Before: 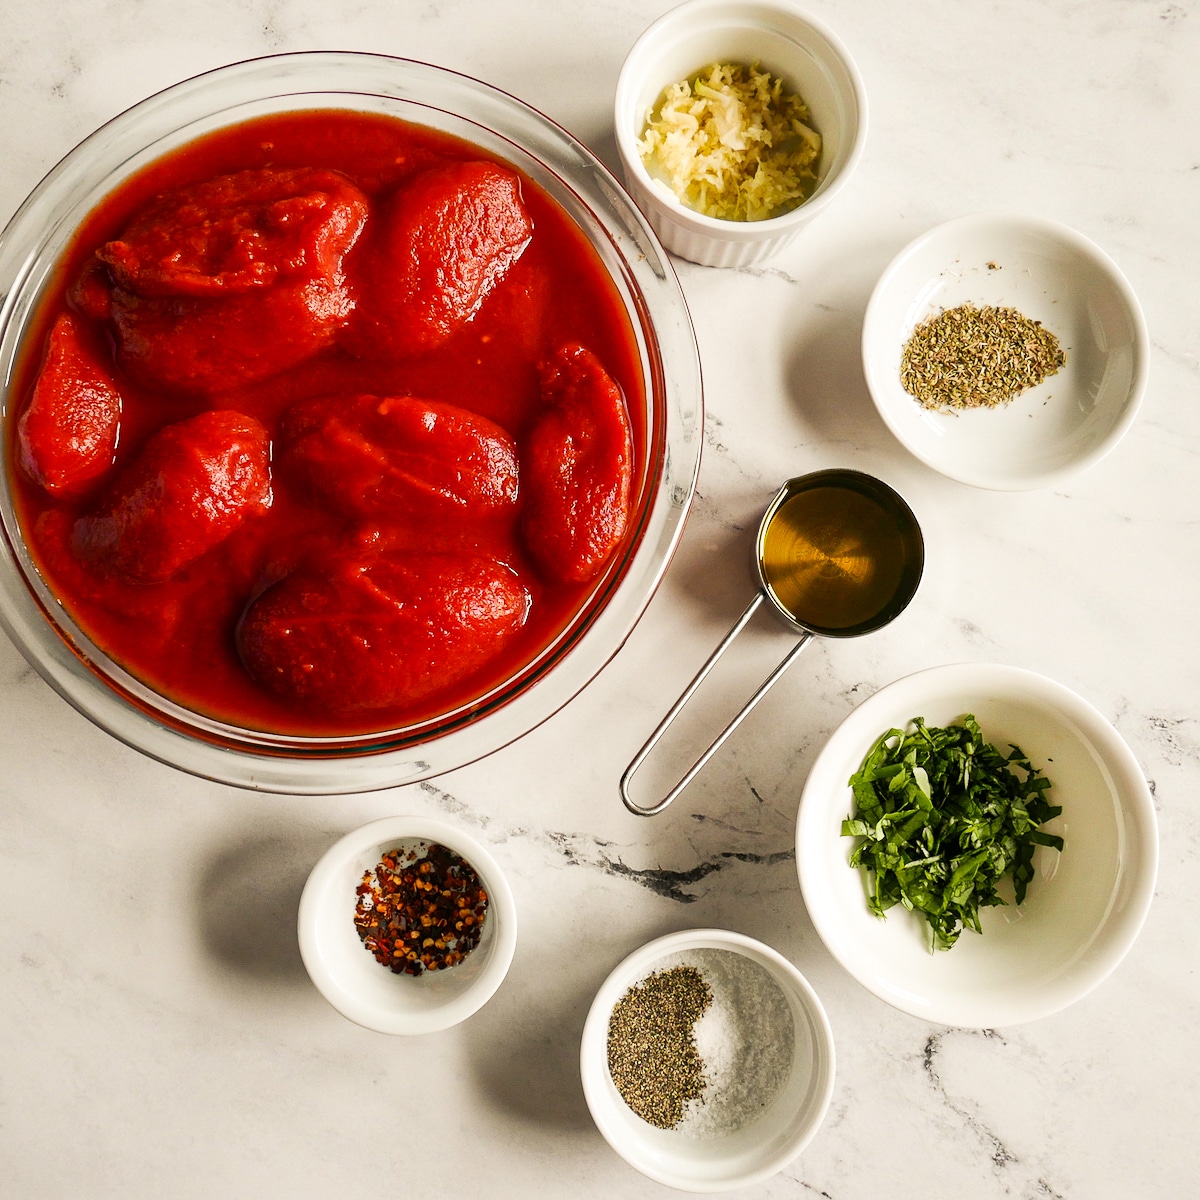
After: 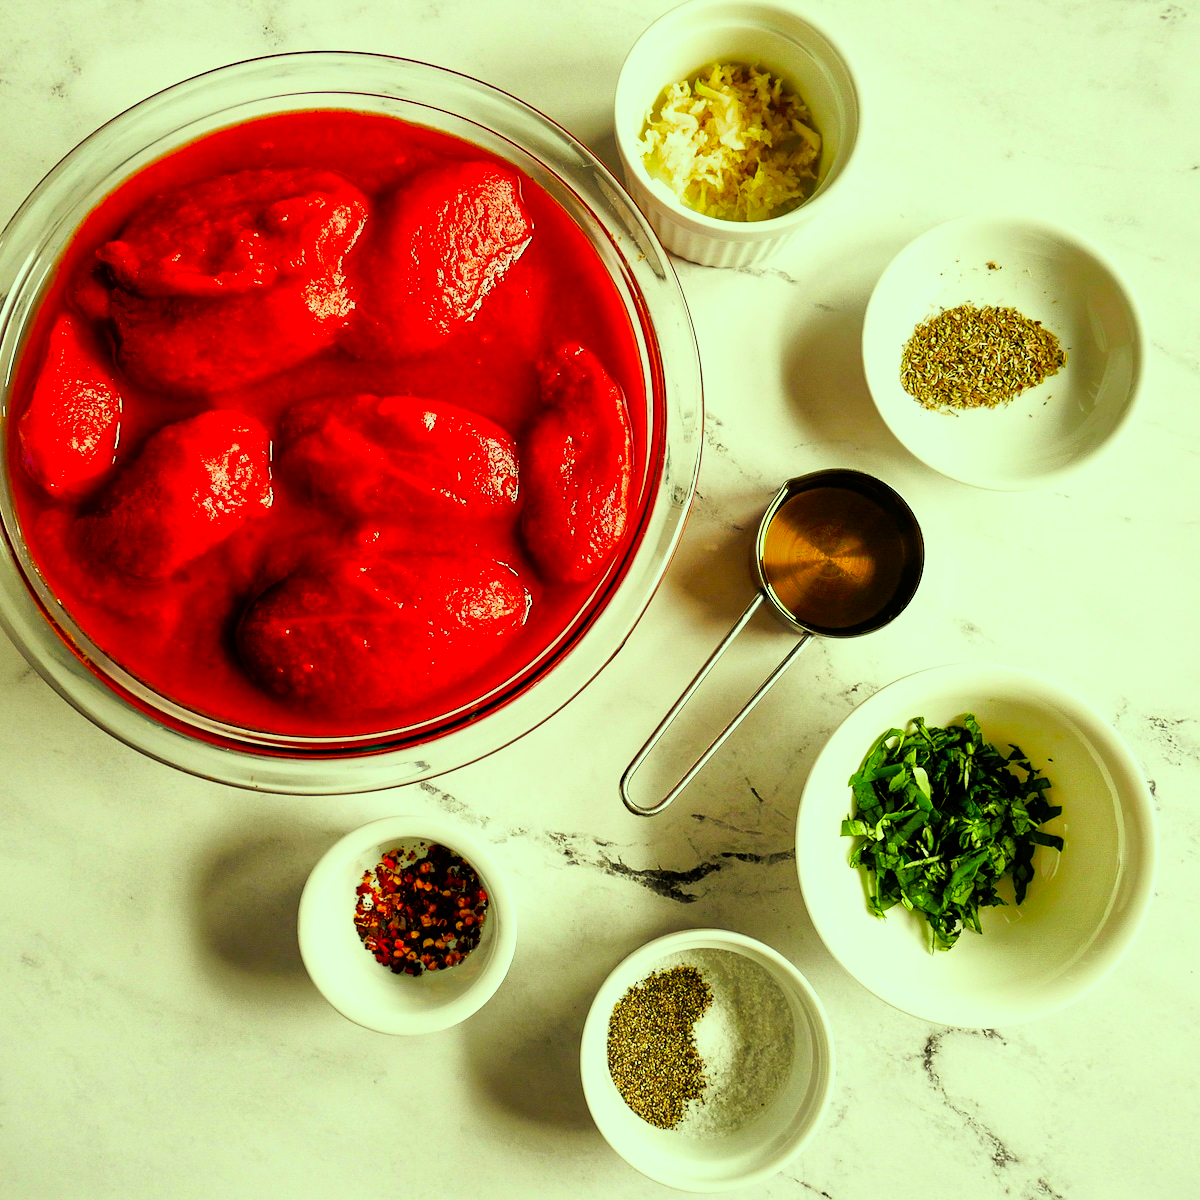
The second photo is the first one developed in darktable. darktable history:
filmic rgb: black relative exposure -6.42 EV, white relative exposure 2.42 EV, target white luminance 99.862%, hardness 5.28, latitude 0.497%, contrast 1.415, highlights saturation mix 2.19%, iterations of high-quality reconstruction 0
color correction: highlights a* -11, highlights b* 9.85, saturation 1.71
shadows and highlights: highlights color adjustment 0.145%
